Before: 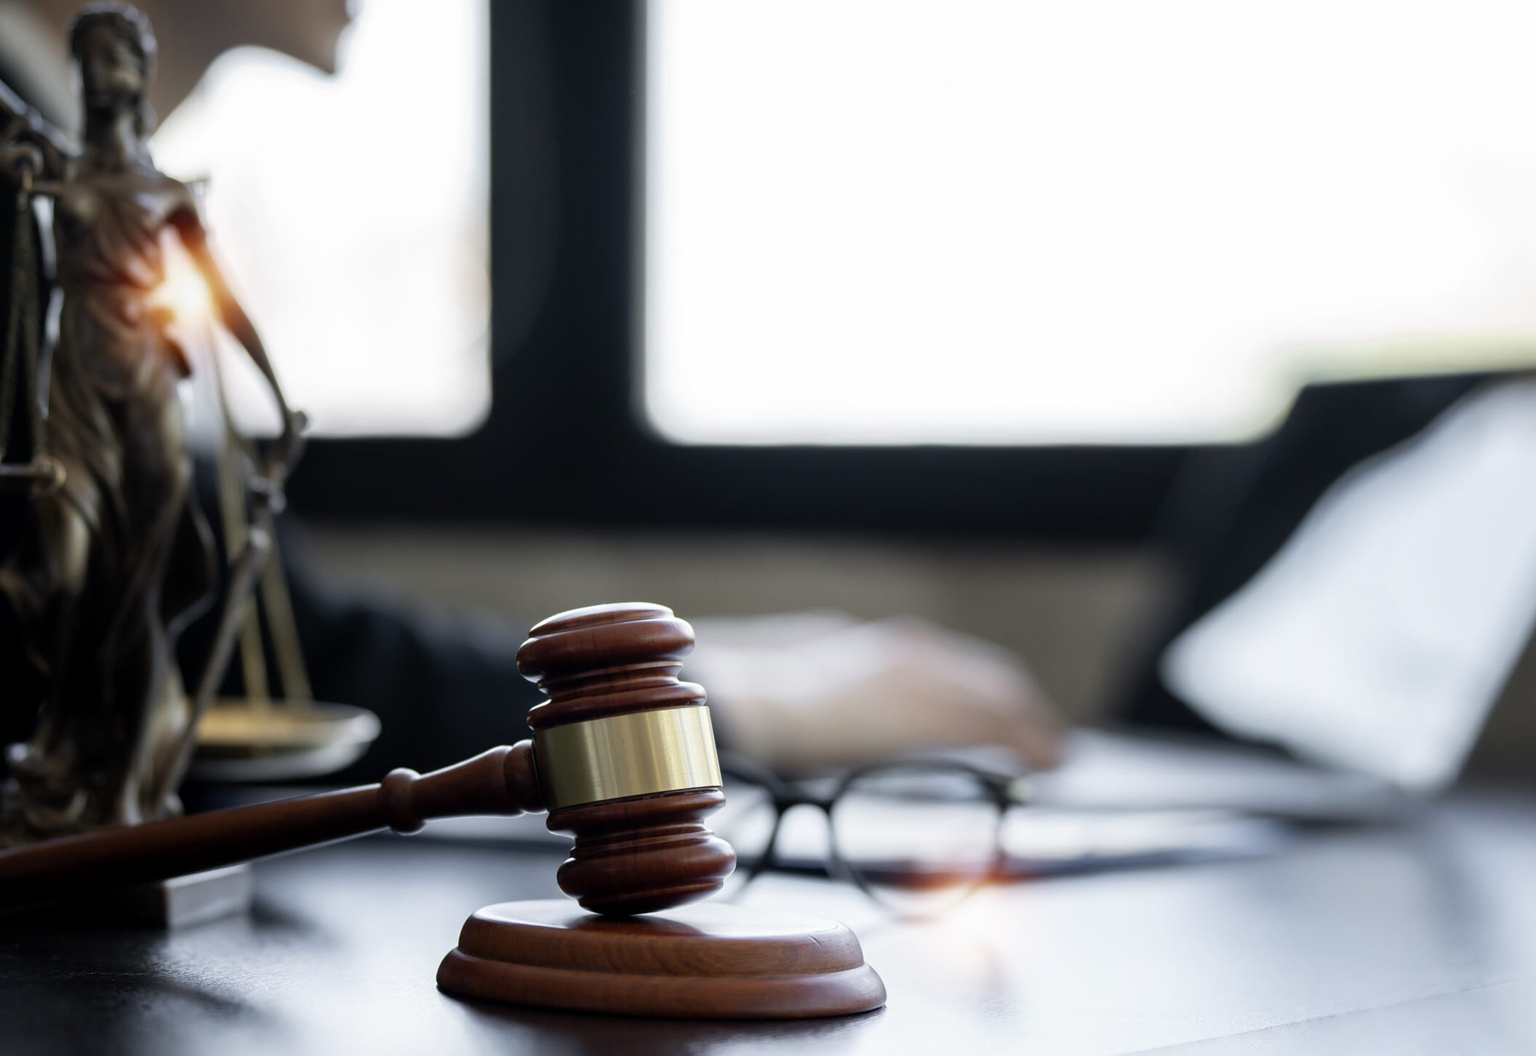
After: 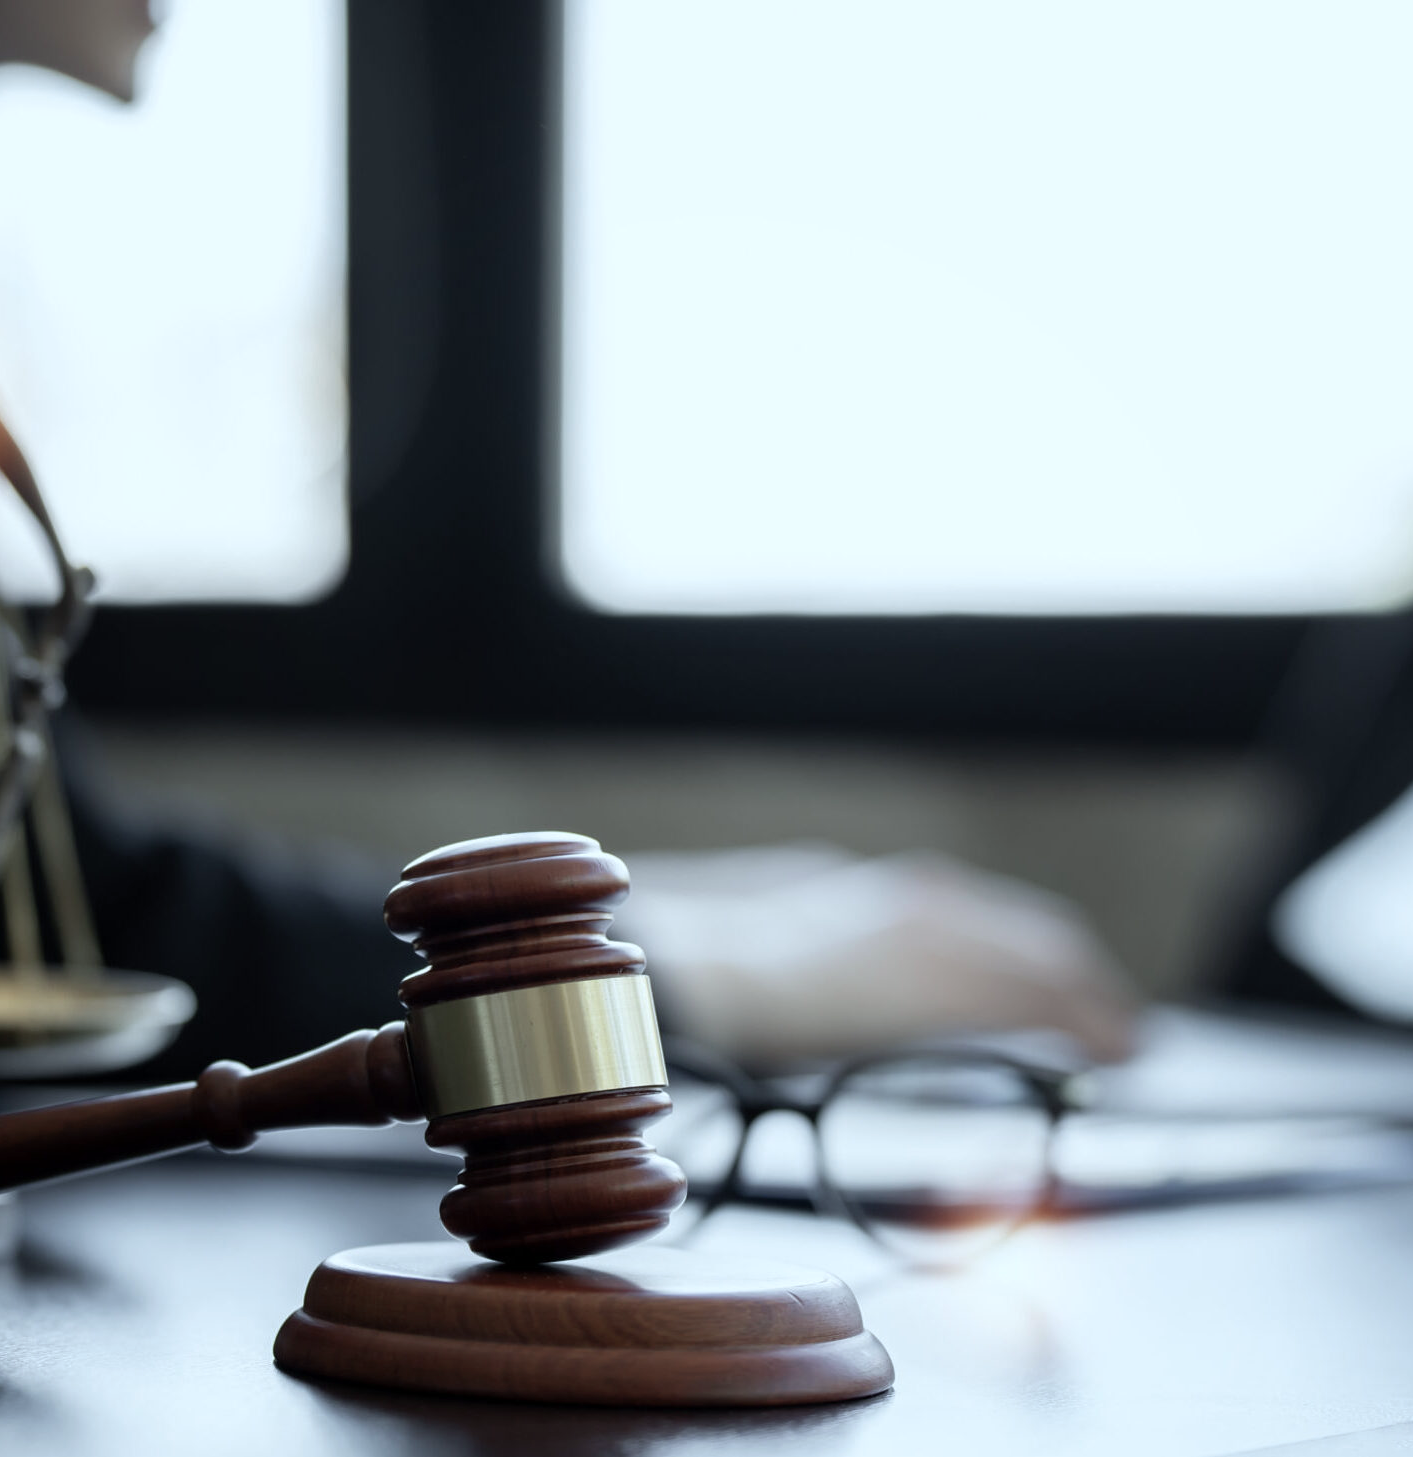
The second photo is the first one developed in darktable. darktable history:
white balance: red 0.925, blue 1.046
color balance: input saturation 100.43%, contrast fulcrum 14.22%, output saturation 70.41%
crop and rotate: left 15.546%, right 17.787%
